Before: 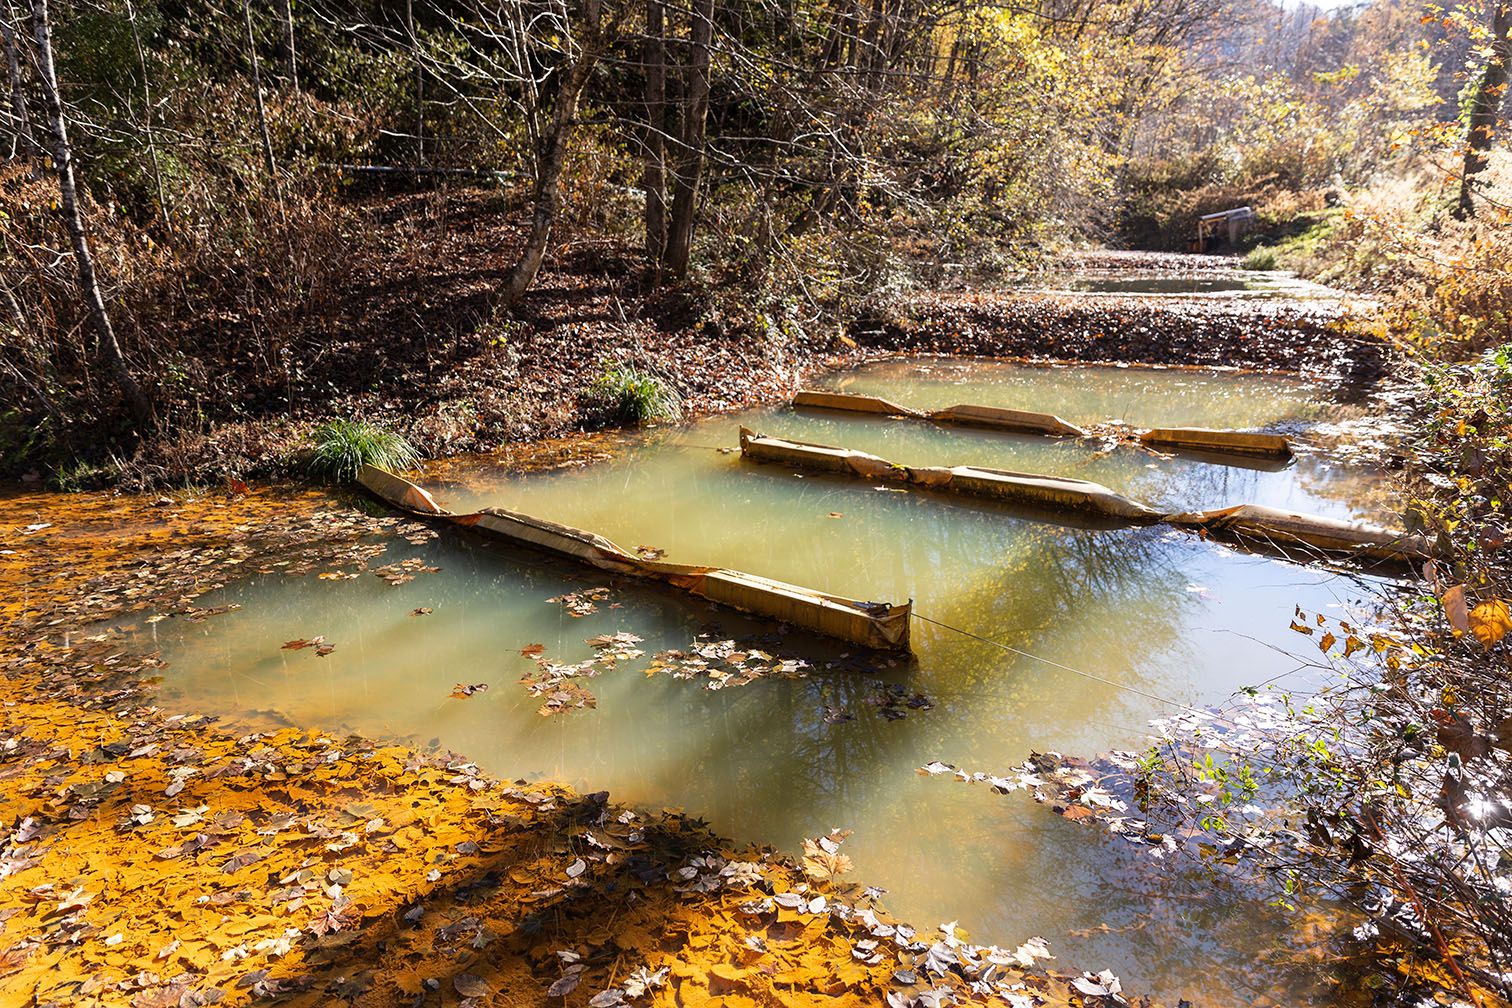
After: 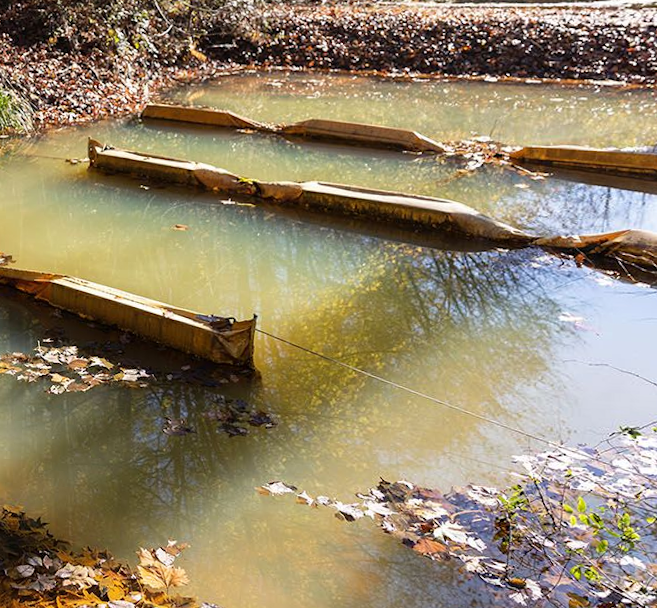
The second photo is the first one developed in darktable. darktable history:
shadows and highlights: shadows 37.27, highlights -28.18, soften with gaussian
rotate and perspective: rotation 1.69°, lens shift (vertical) -0.023, lens shift (horizontal) -0.291, crop left 0.025, crop right 0.988, crop top 0.092, crop bottom 0.842
crop: left 35.432%, top 26.233%, right 20.145%, bottom 3.432%
